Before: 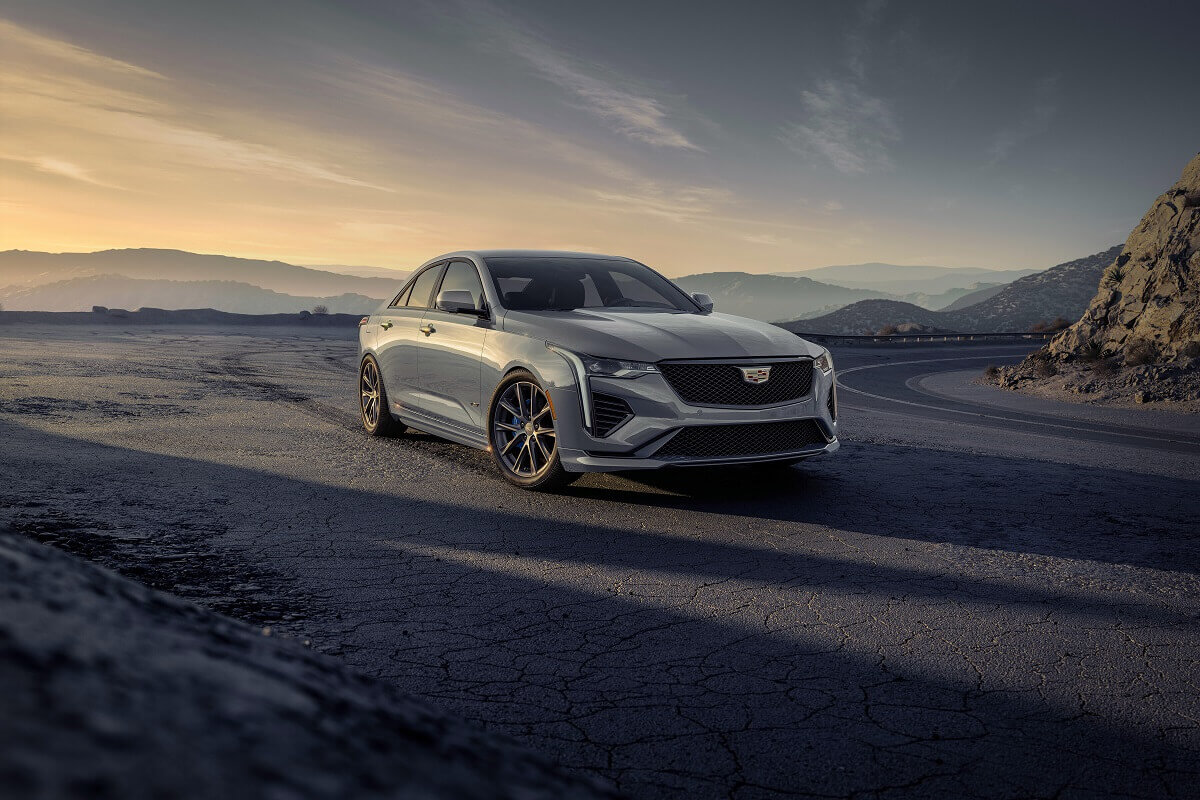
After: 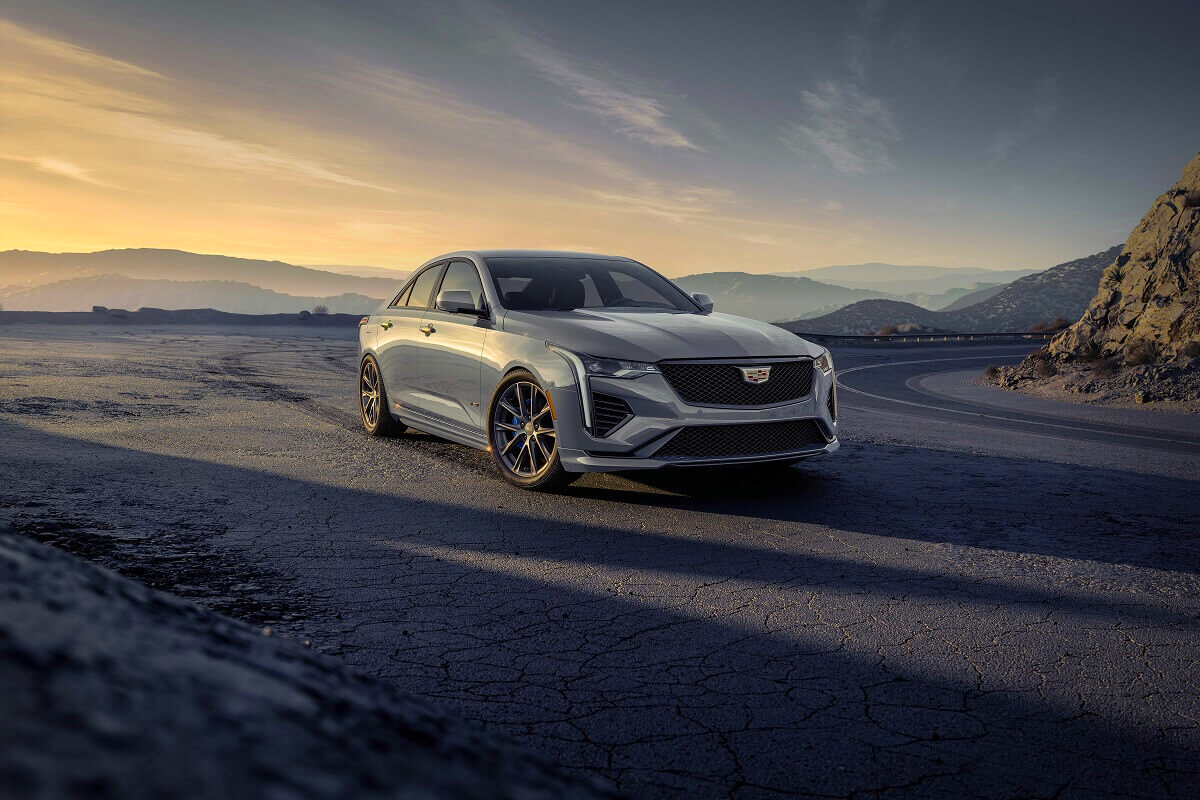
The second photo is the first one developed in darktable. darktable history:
levels: levels [0, 0.48, 0.961]
color balance rgb: perceptual saturation grading › global saturation 25.67%
